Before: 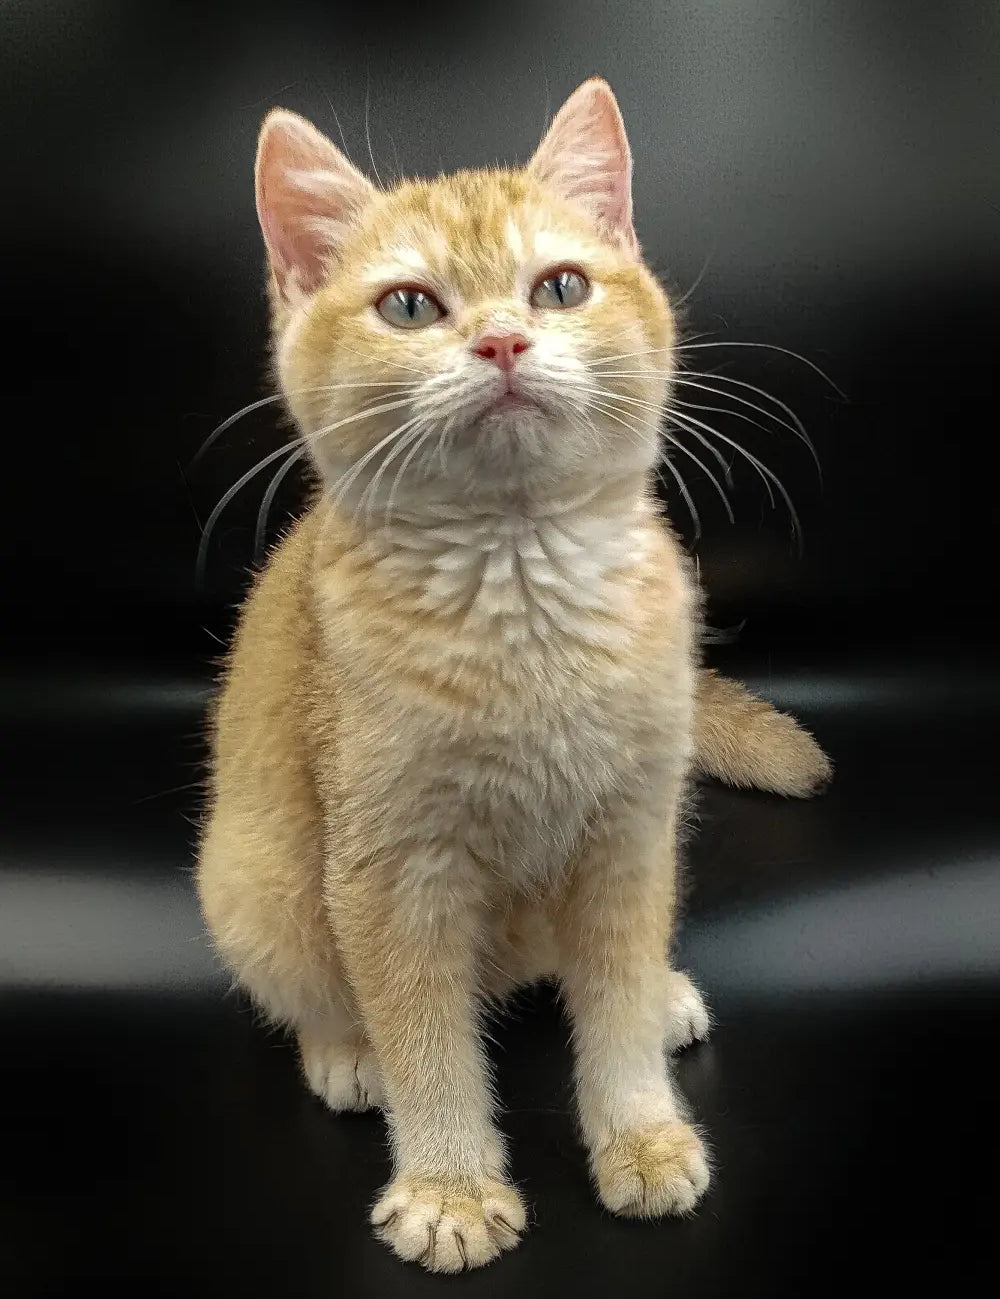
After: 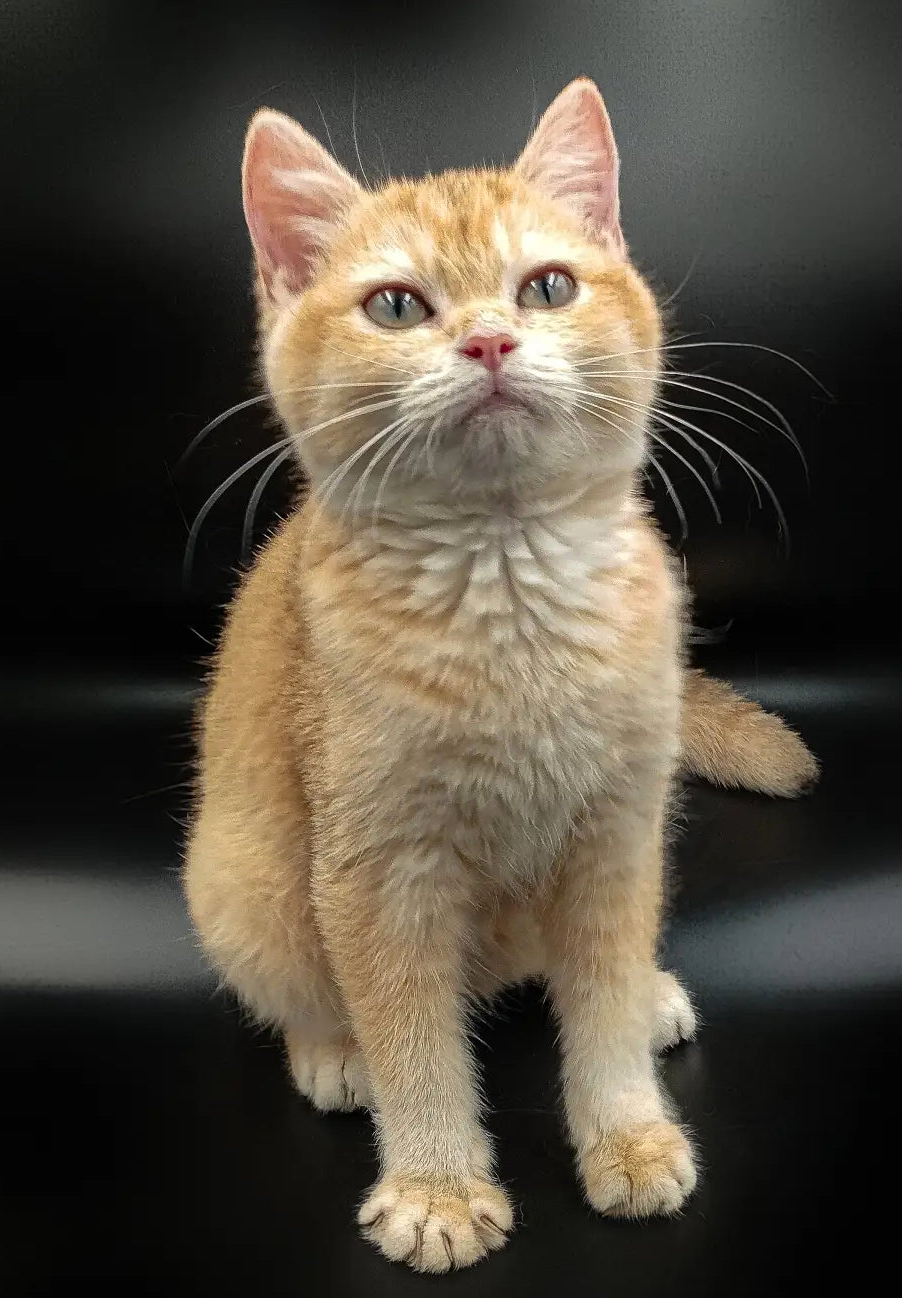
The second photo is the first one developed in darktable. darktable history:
color zones: curves: ch1 [(0.309, 0.524) (0.41, 0.329) (0.508, 0.509)]; ch2 [(0.25, 0.457) (0.75, 0.5)]
crop and rotate: left 1.304%, right 8.404%
